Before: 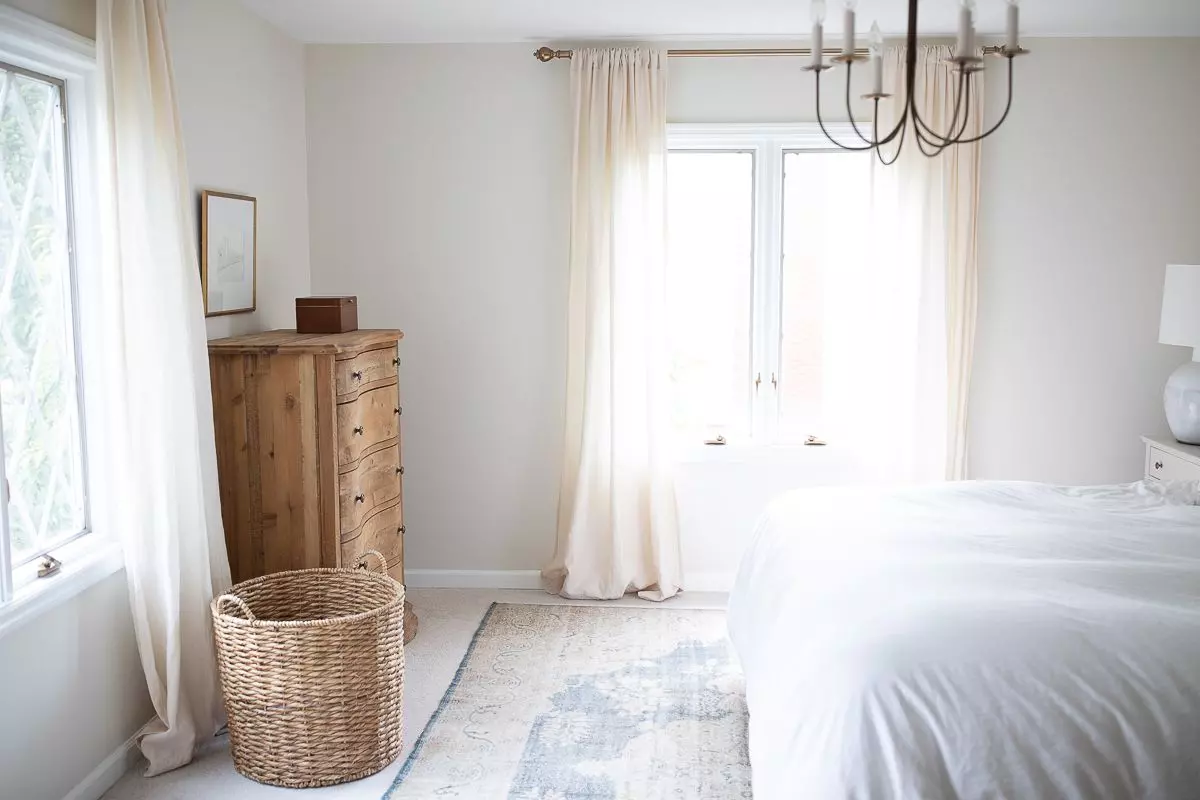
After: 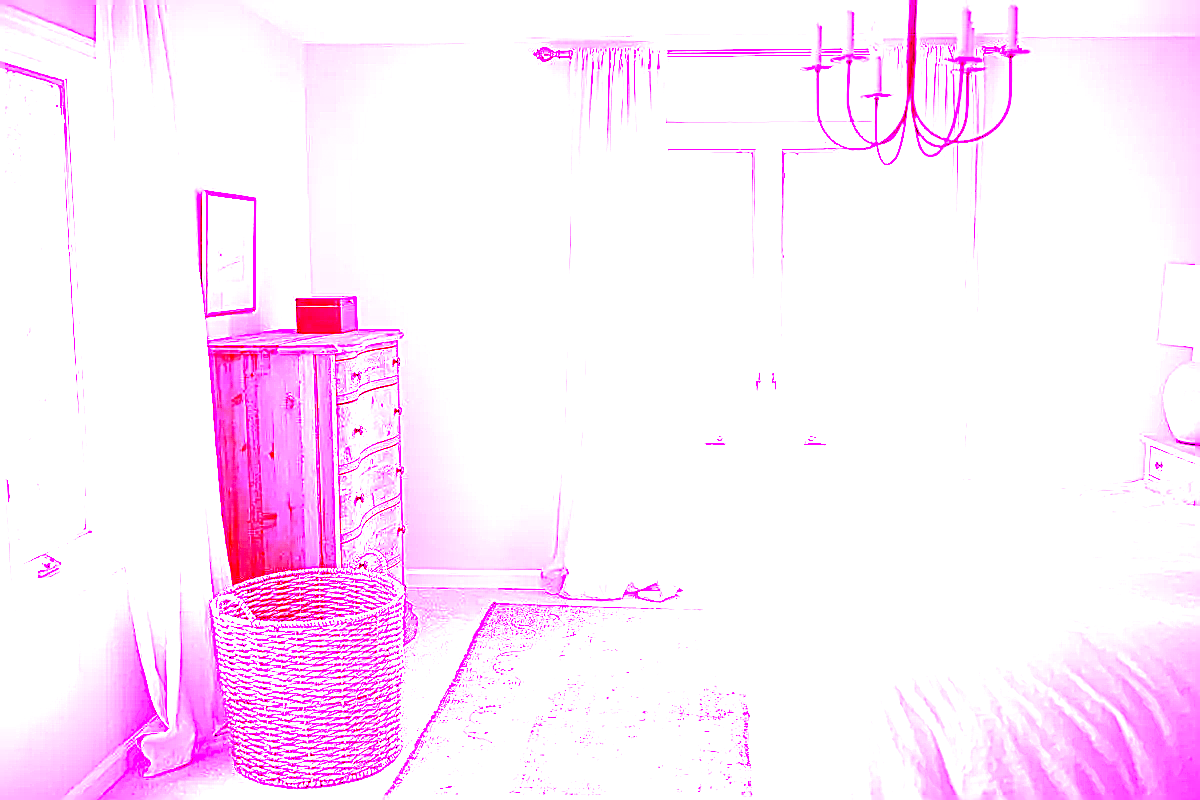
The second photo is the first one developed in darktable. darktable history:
sharpen: on, module defaults
color correction: highlights a* 10.12, highlights b* 39.04, shadows a* 14.62, shadows b* 3.37
white balance: red 8, blue 8
grain: coarseness 0.09 ISO, strength 10%
color balance rgb: perceptual saturation grading › global saturation 20%, perceptual saturation grading › highlights -25%, perceptual saturation grading › shadows 50%
